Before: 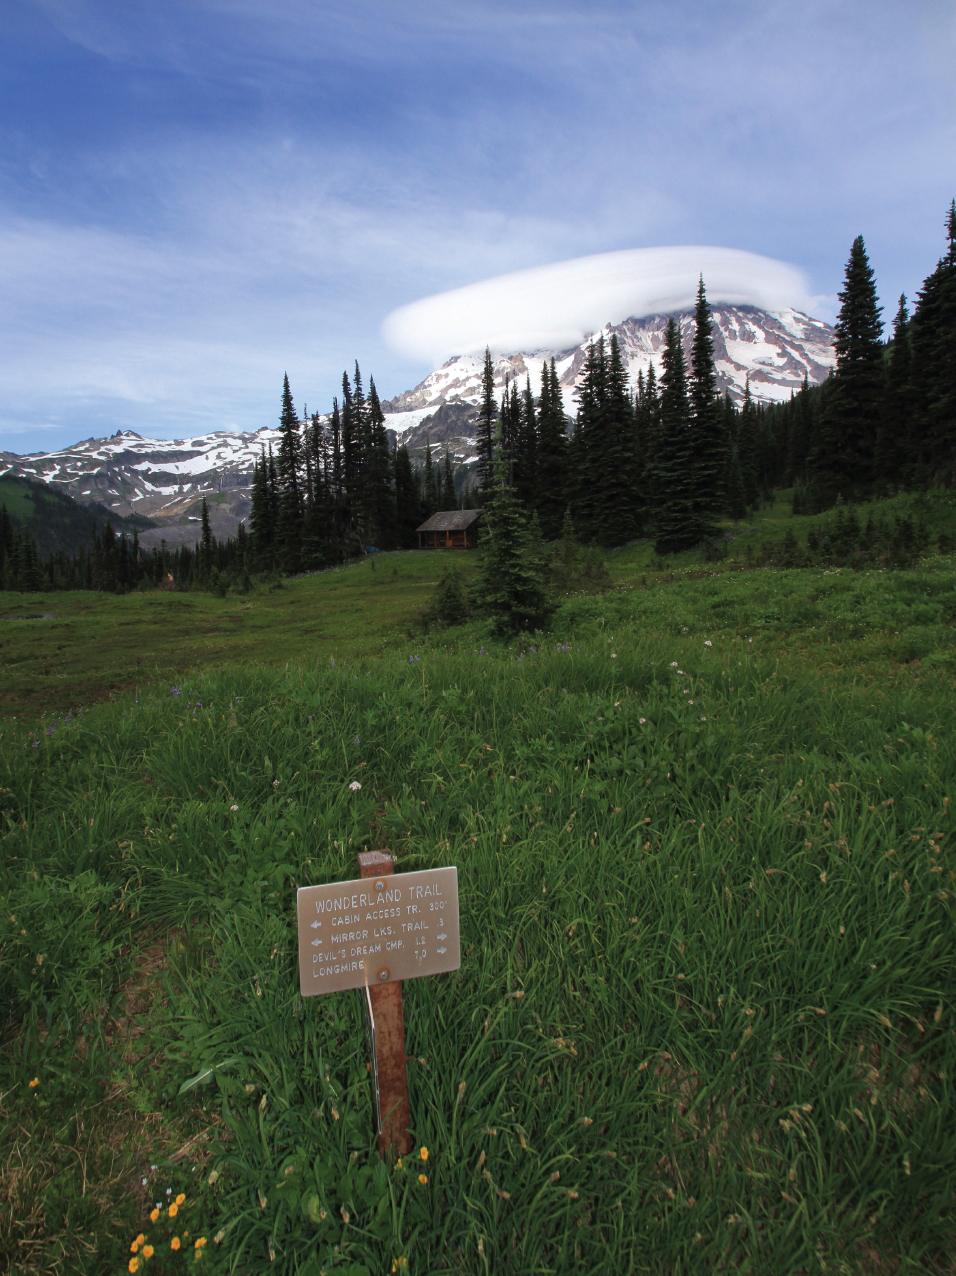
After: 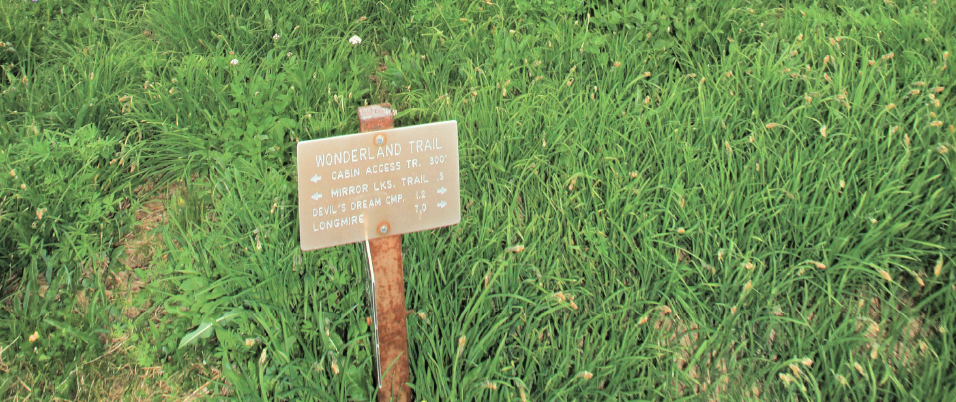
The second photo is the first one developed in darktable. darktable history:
crop and rotate: top 58.583%, bottom 9.907%
tone equalizer: -7 EV 0.147 EV, -6 EV 0.582 EV, -5 EV 1.13 EV, -4 EV 1.31 EV, -3 EV 1.15 EV, -2 EV 0.6 EV, -1 EV 0.148 EV, smoothing diameter 24.87%, edges refinement/feathering 7.48, preserve details guided filter
exposure: black level correction 0.001, exposure 1.799 EV, compensate highlight preservation false
filmic rgb: black relative exposure -5 EV, white relative exposure 3.98 EV, threshold 2.98 EV, hardness 2.89, contrast 1.301, highlights saturation mix -30.26%, enable highlight reconstruction true
color correction: highlights a* -4.61, highlights b* 5.04, saturation 0.963
